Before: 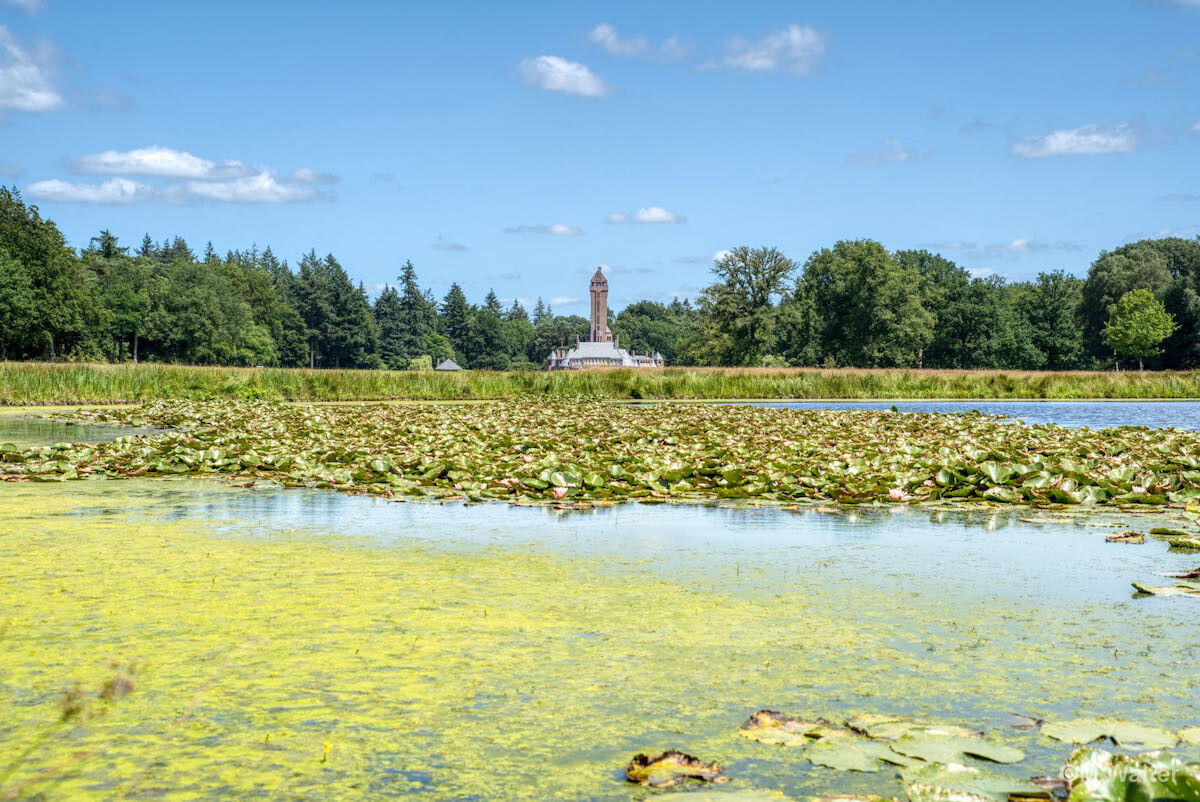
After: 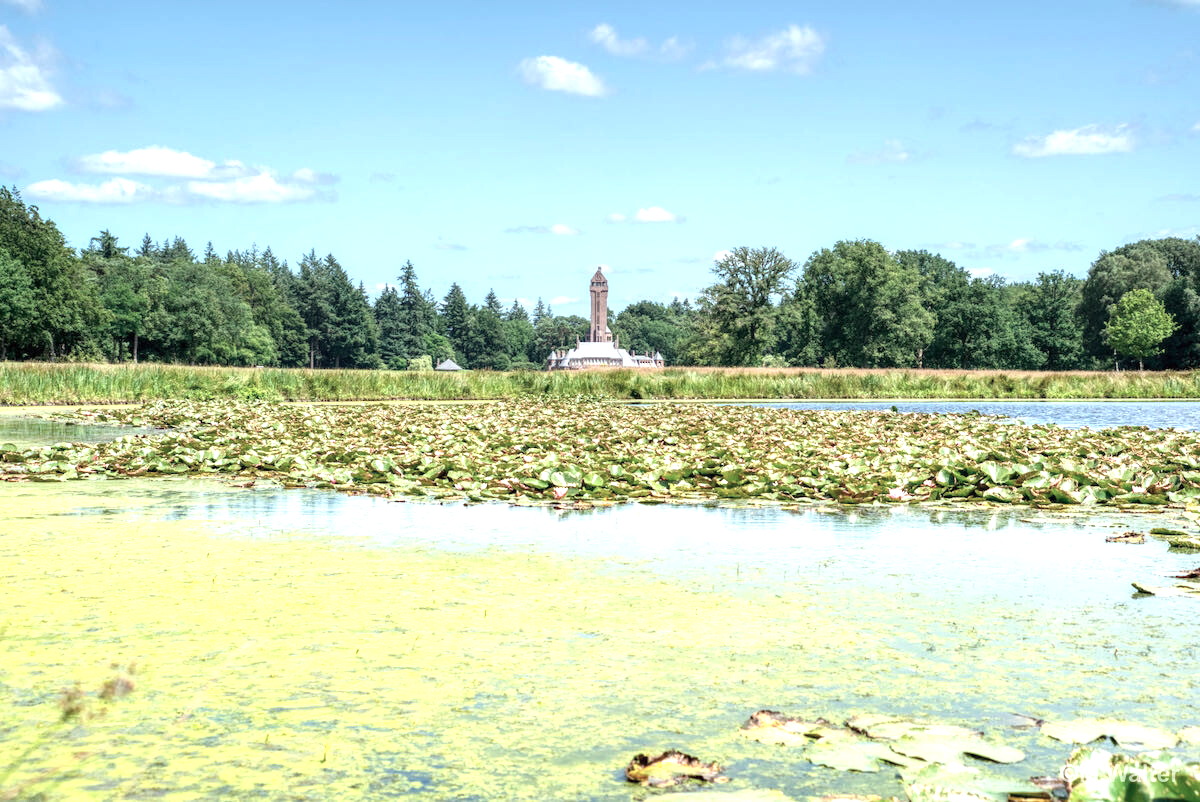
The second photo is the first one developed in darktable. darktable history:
exposure: exposure 0.722 EV, compensate highlight preservation false
color contrast: blue-yellow contrast 0.7
